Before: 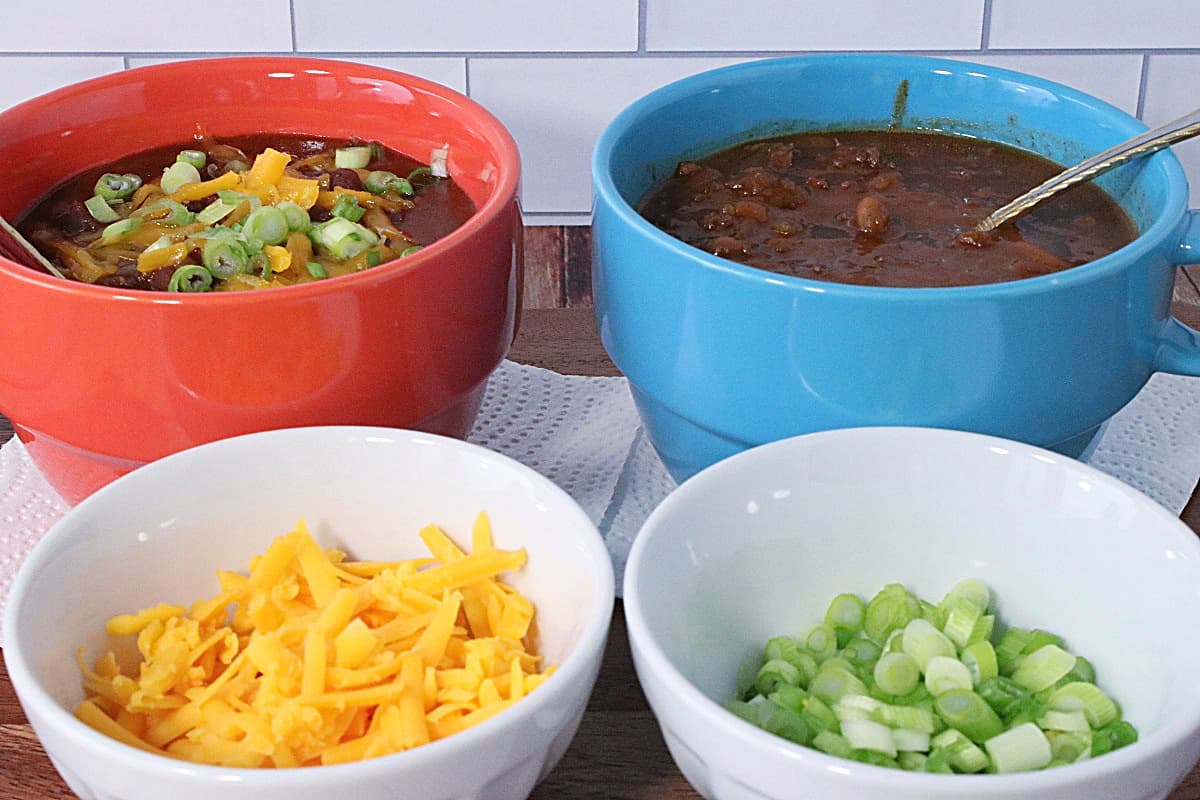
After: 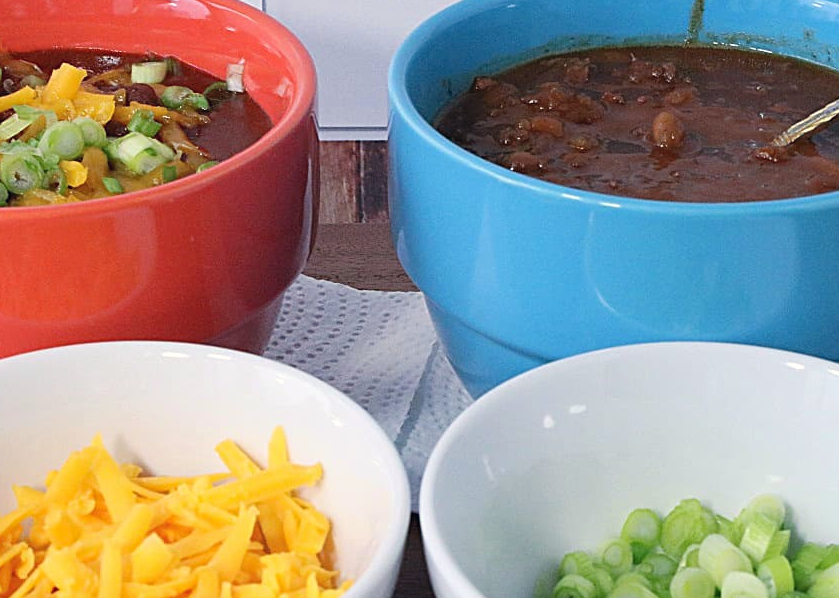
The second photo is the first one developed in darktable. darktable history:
crop and rotate: left 17.046%, top 10.659%, right 12.989%, bottom 14.553%
color correction: highlights a* 0.207, highlights b* 2.7, shadows a* -0.874, shadows b* -4.78
